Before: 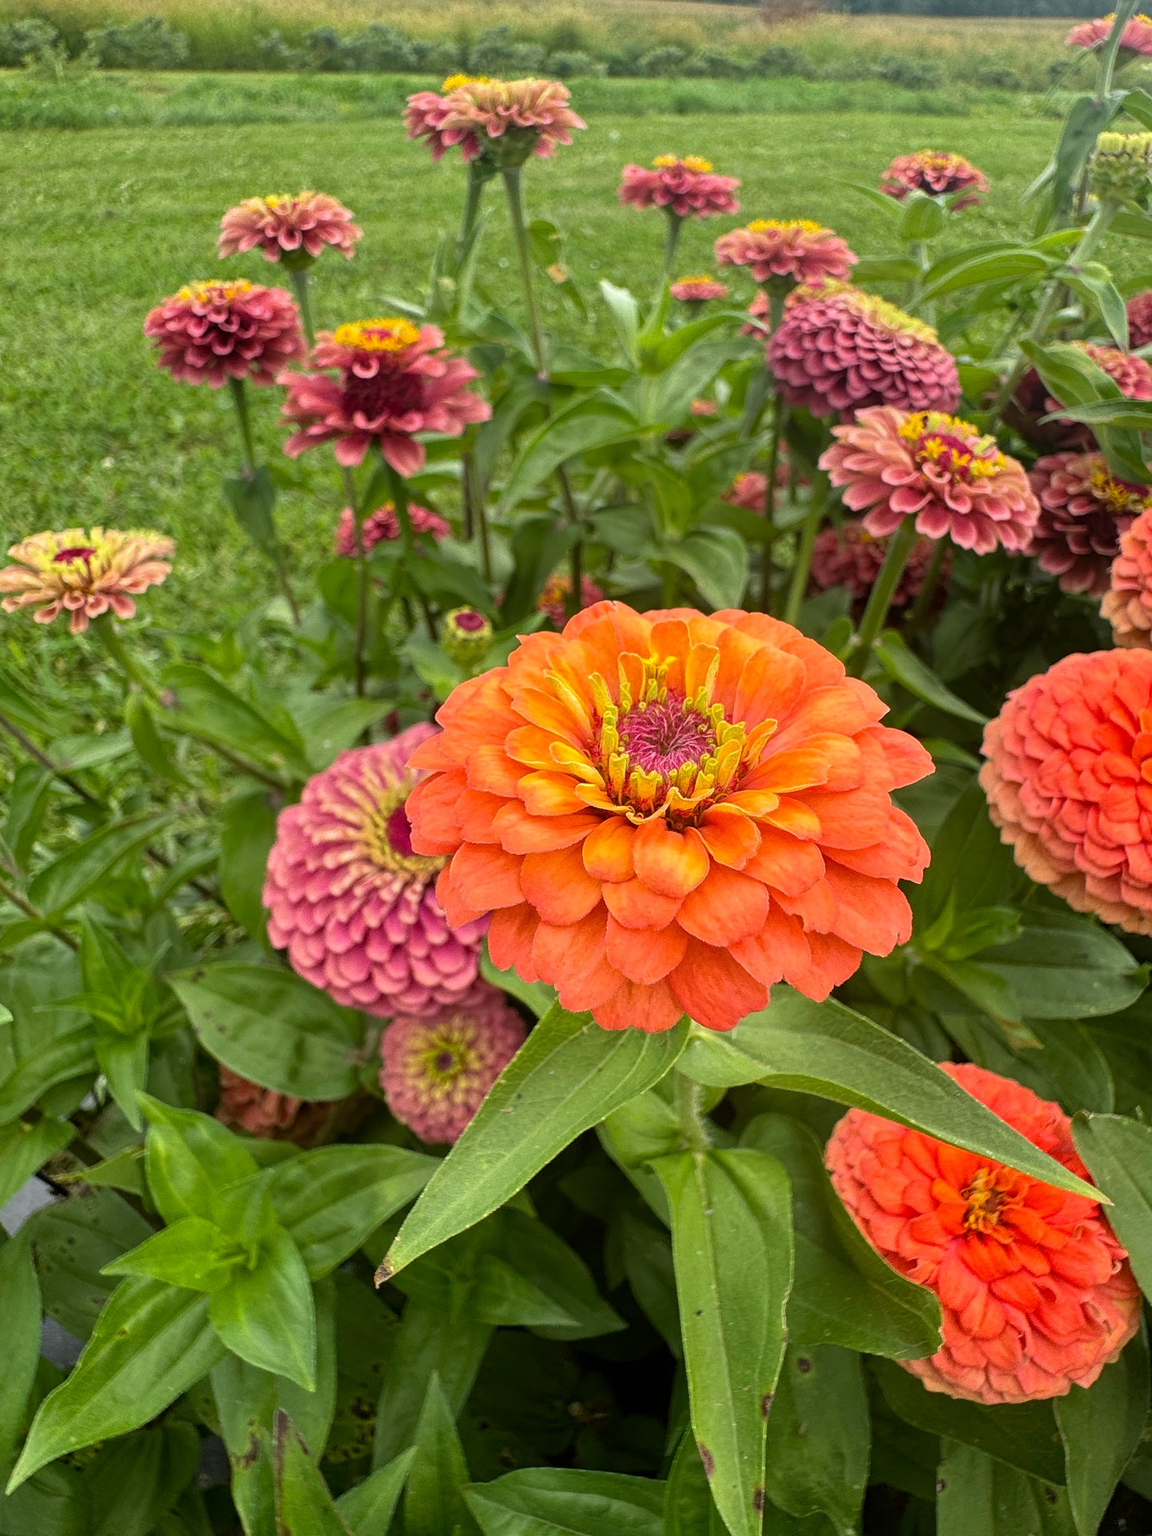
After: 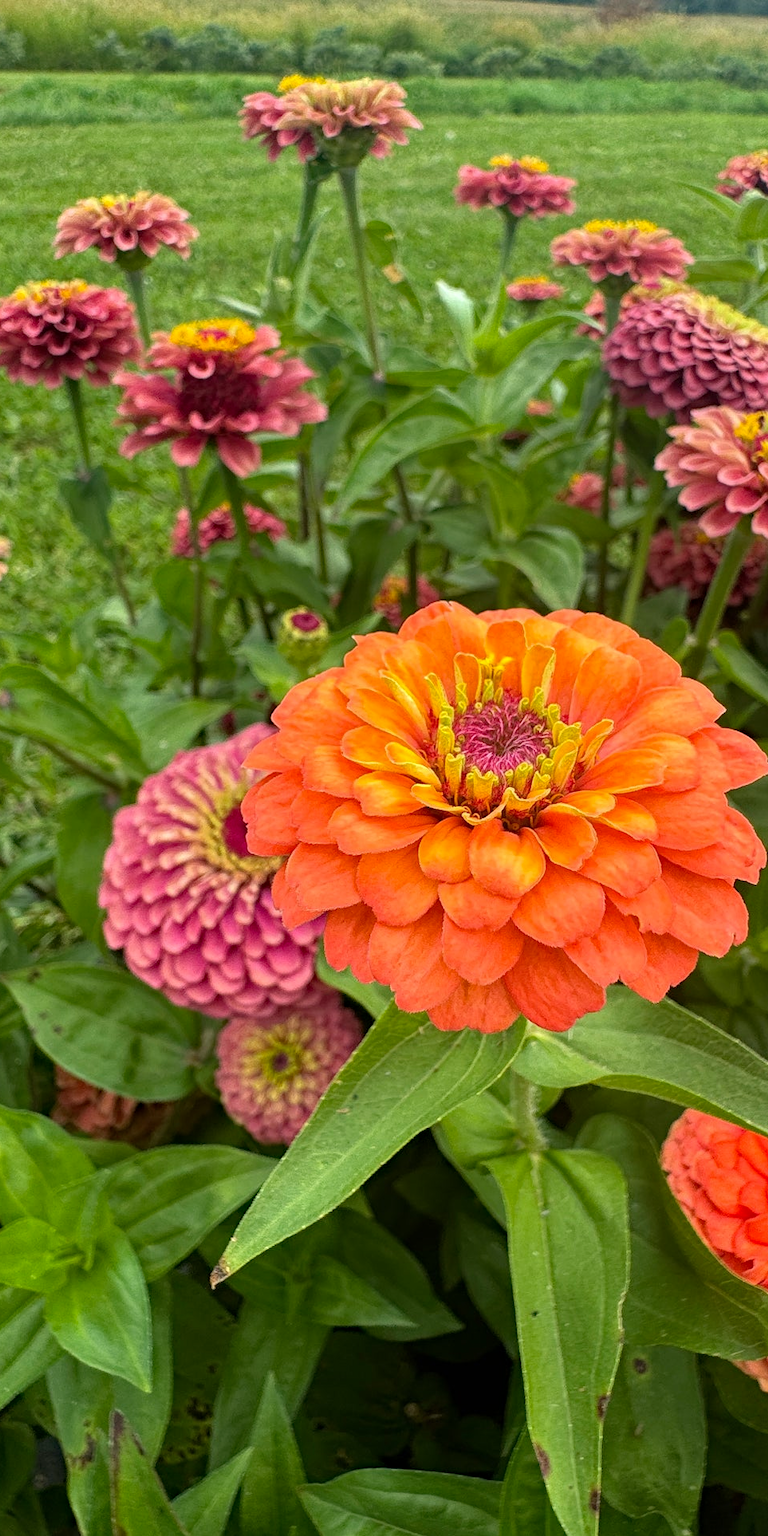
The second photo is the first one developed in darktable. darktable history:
crop and rotate: left 14.292%, right 19.041%
haze removal: compatibility mode true, adaptive false
